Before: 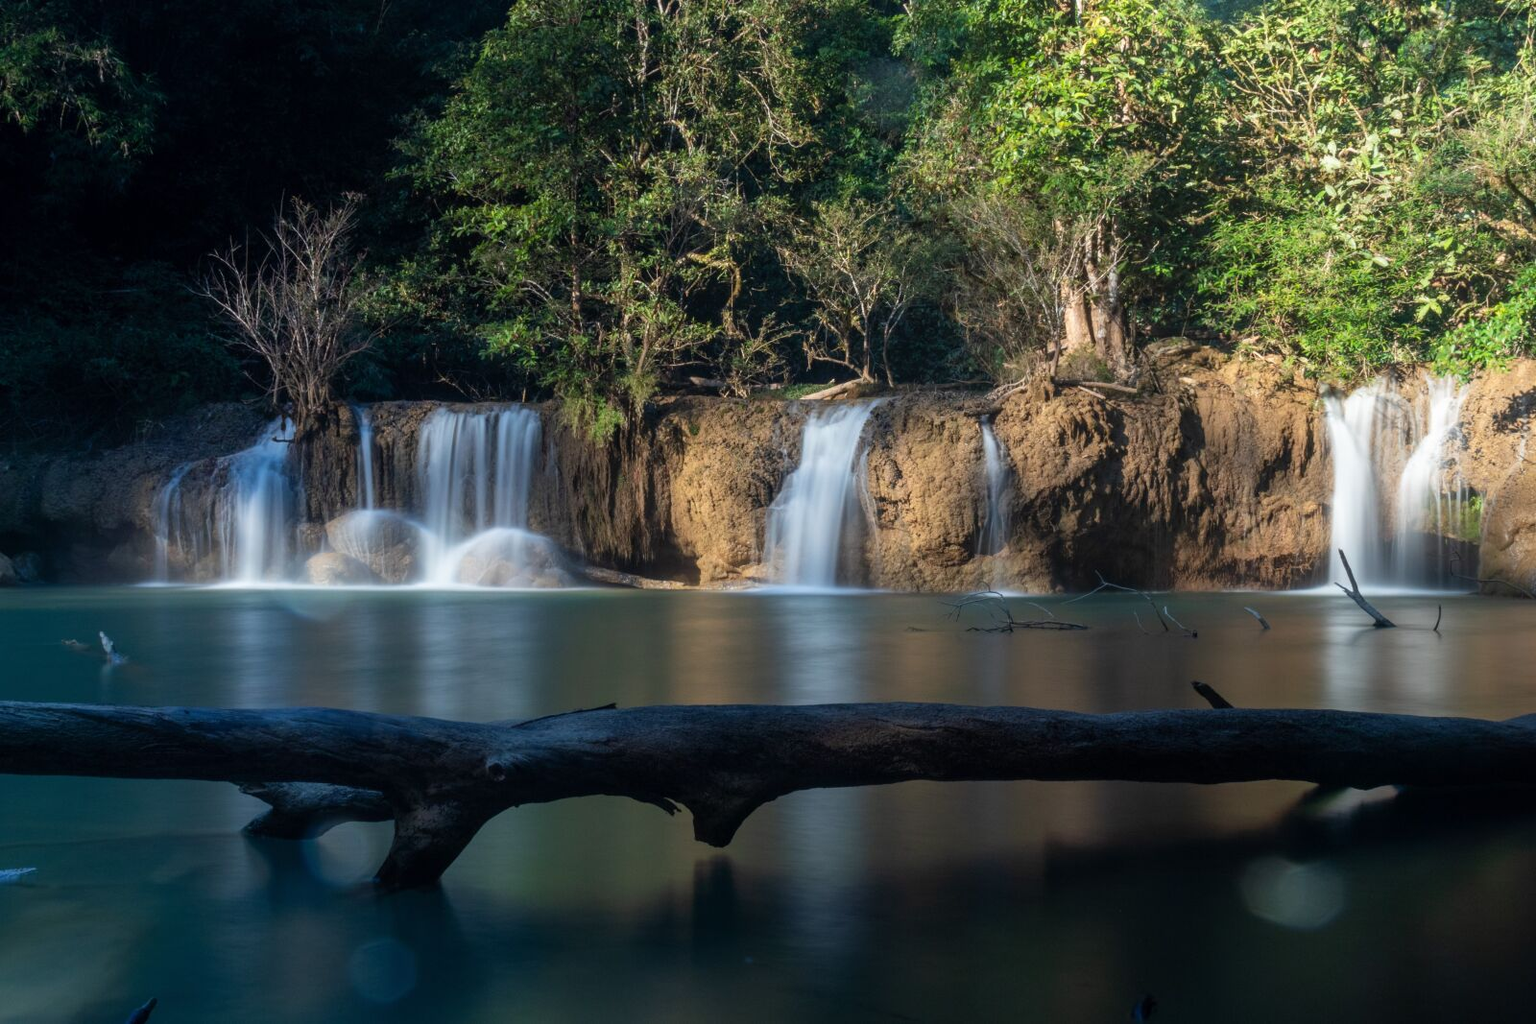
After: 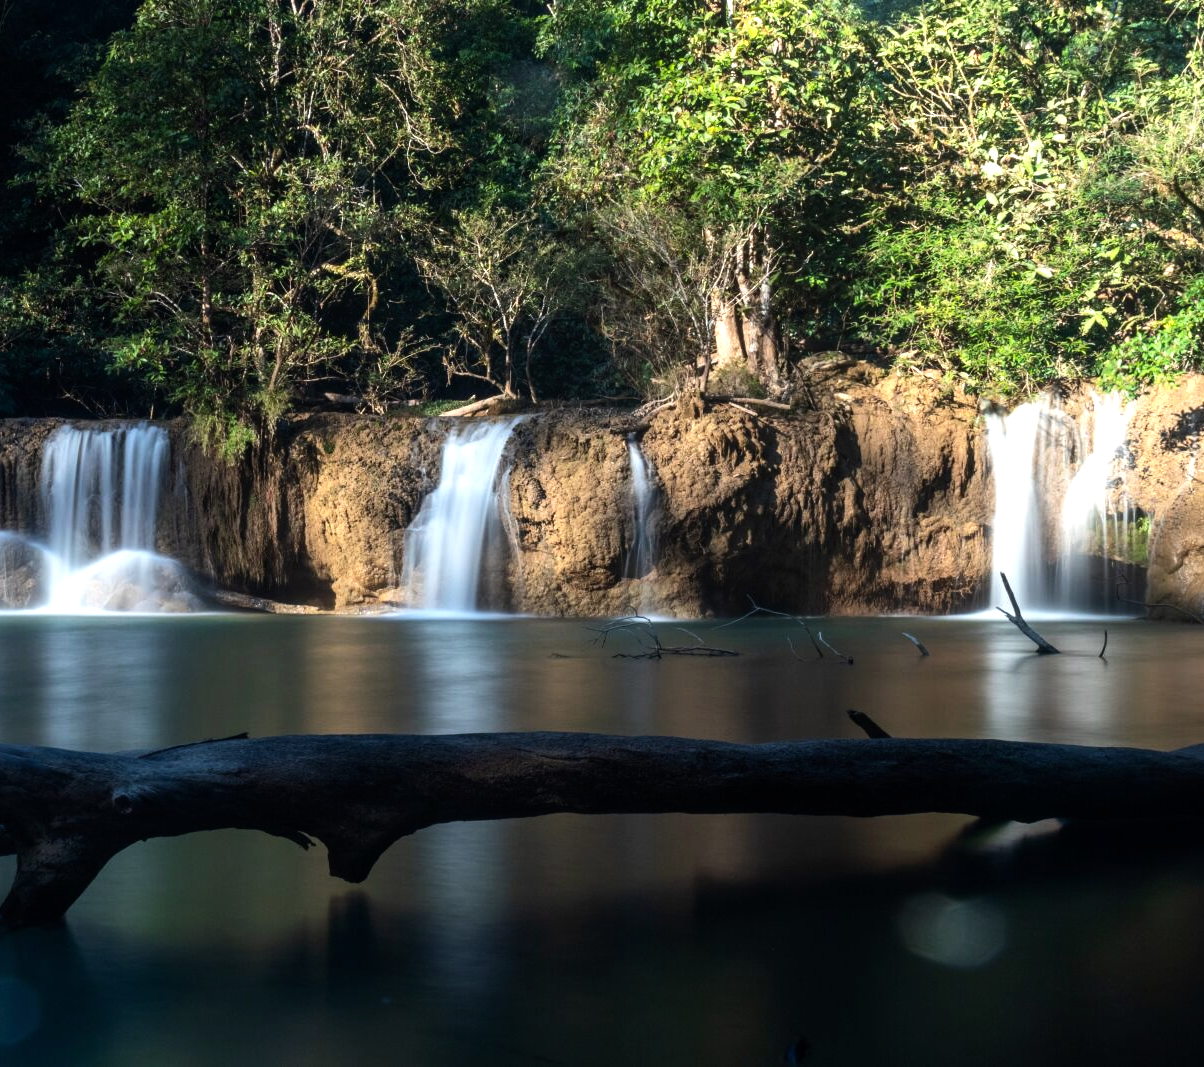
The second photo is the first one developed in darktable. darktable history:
crop and rotate: left 24.689%
tone equalizer: -8 EV -0.755 EV, -7 EV -0.692 EV, -6 EV -0.593 EV, -5 EV -0.406 EV, -3 EV 0.382 EV, -2 EV 0.6 EV, -1 EV 0.691 EV, +0 EV 0.74 EV, edges refinement/feathering 500, mask exposure compensation -1.57 EV, preserve details no
